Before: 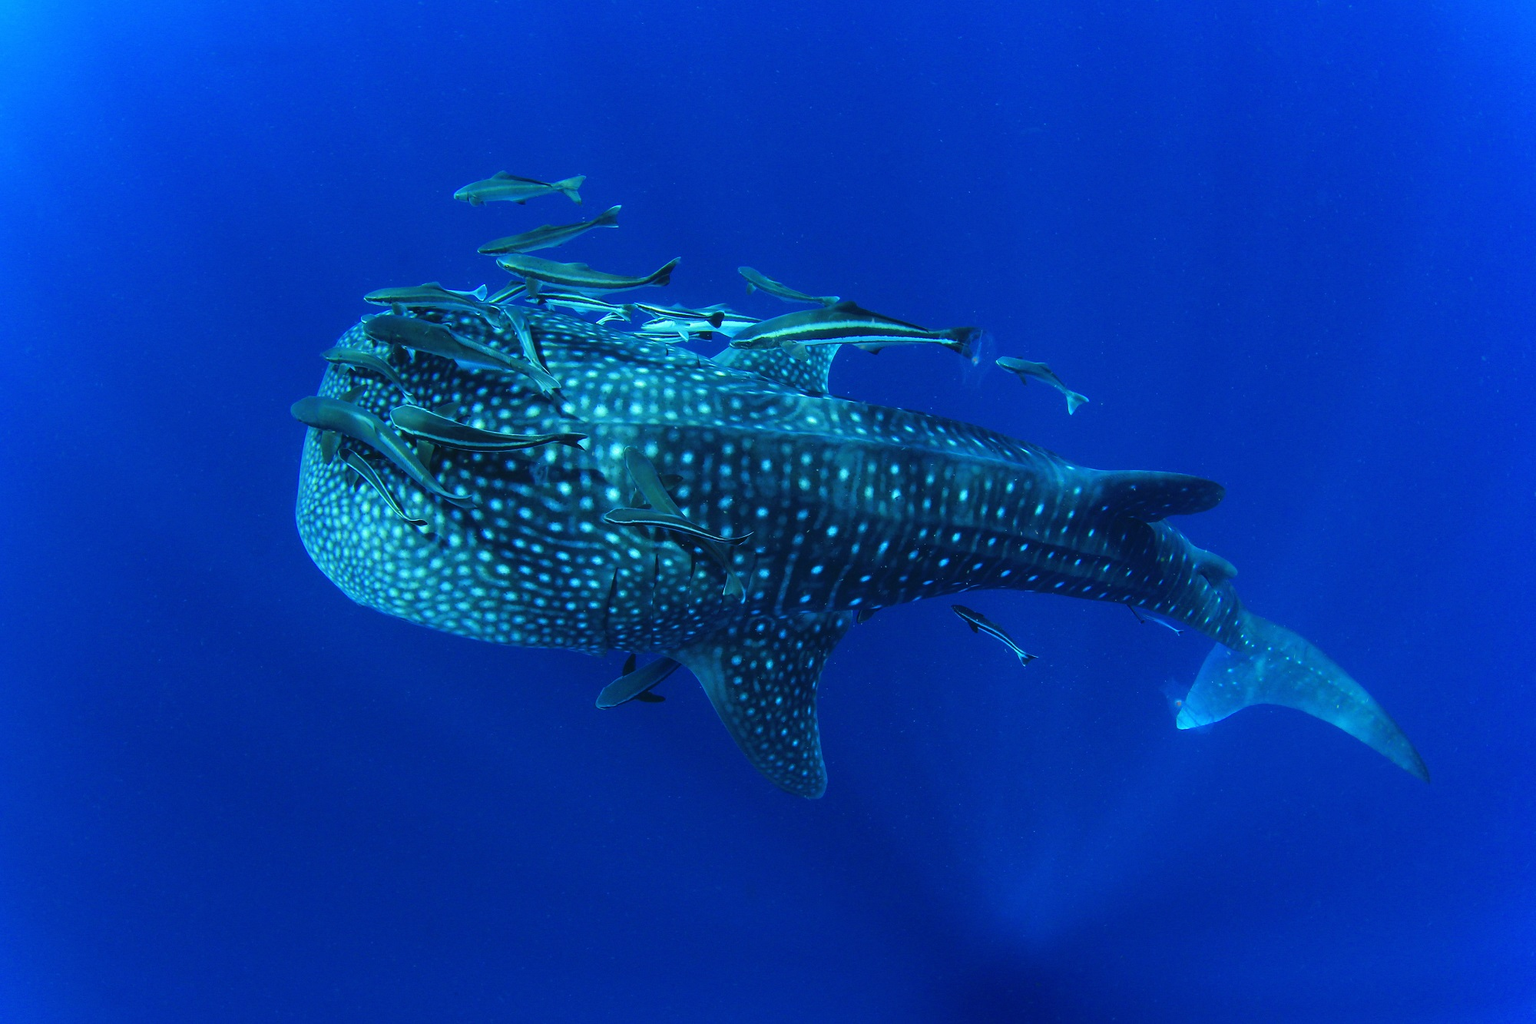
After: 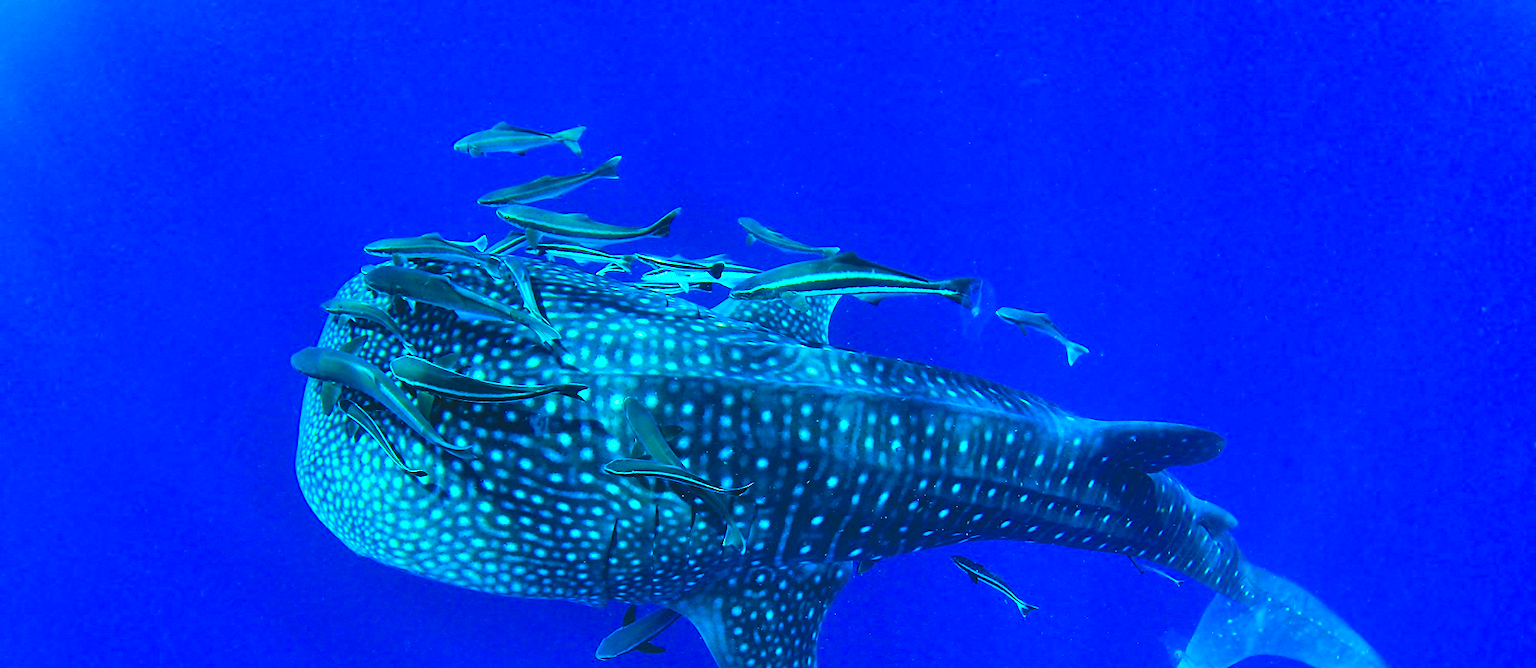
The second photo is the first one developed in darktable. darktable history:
sharpen: on, module defaults
shadows and highlights: soften with gaussian
exposure: compensate exposure bias true, compensate highlight preservation false
tone equalizer: on, module defaults
color balance rgb: global offset › luminance 0.482%, linear chroma grading › shadows 9.747%, linear chroma grading › highlights 10.709%, linear chroma grading › global chroma 14.976%, linear chroma grading › mid-tones 14.867%, perceptual saturation grading › global saturation 19.529%, perceptual brilliance grading › global brilliance 10.961%, global vibrance 9.308%
crop and rotate: top 4.866%, bottom 29.802%
color zones: curves: ch1 [(0, 0.455) (0.063, 0.455) (0.286, 0.495) (0.429, 0.5) (0.571, 0.5) (0.714, 0.5) (0.857, 0.5) (1, 0.455)]; ch2 [(0, 0.532) (0.063, 0.521) (0.233, 0.447) (0.429, 0.489) (0.571, 0.5) (0.714, 0.5) (0.857, 0.5) (1, 0.532)]
